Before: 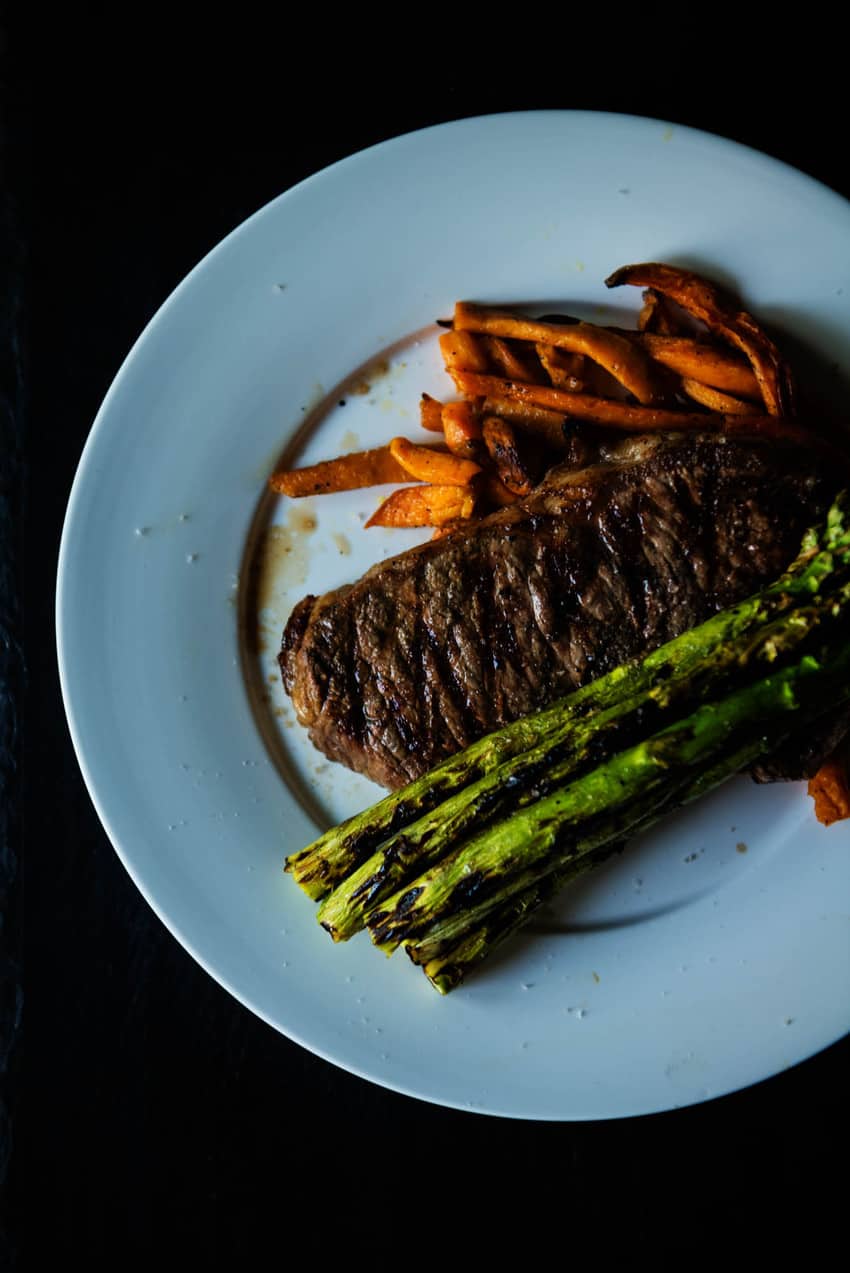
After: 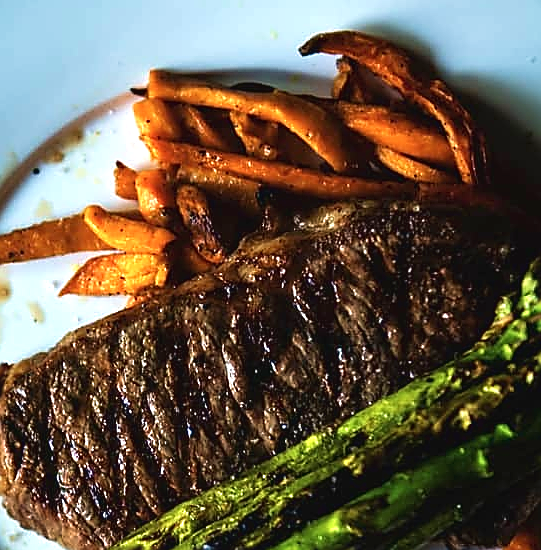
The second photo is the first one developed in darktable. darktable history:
exposure: black level correction 0, exposure 1.1 EV, compensate highlight preservation false
crop: left 36.005%, top 18.293%, right 0.31%, bottom 38.444%
velvia: on, module defaults
sharpen: radius 1.4, amount 1.25, threshold 0.7
contrast brightness saturation: contrast -0.08, brightness -0.04, saturation -0.11
